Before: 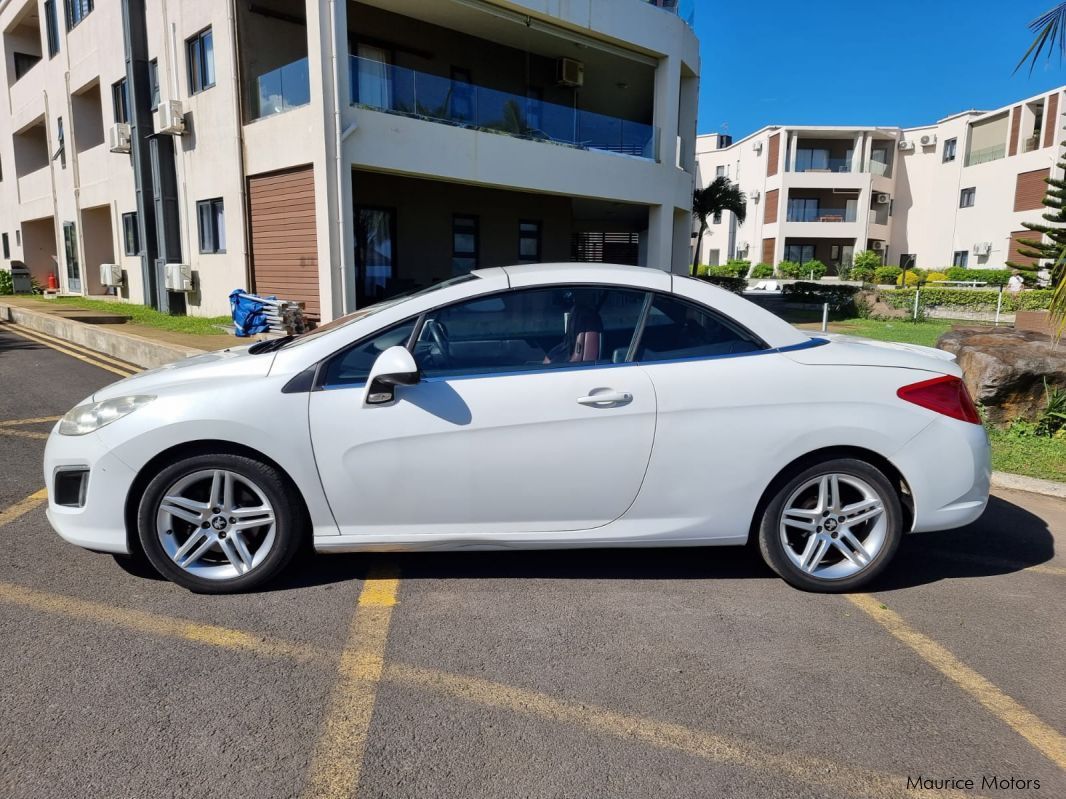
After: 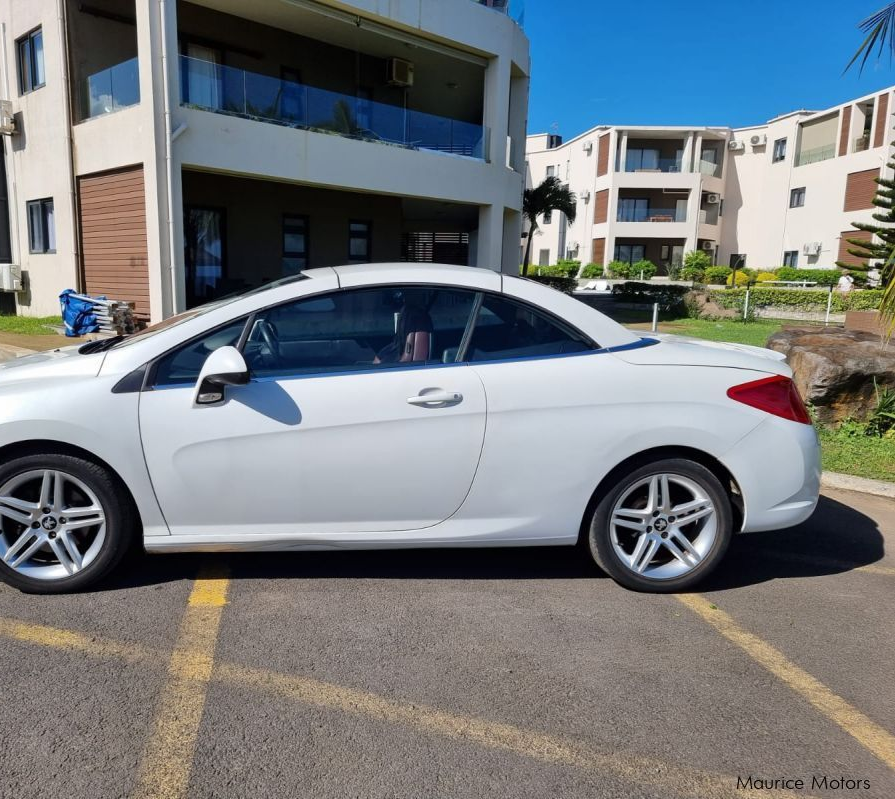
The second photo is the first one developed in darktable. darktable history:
crop: left 15.976%
